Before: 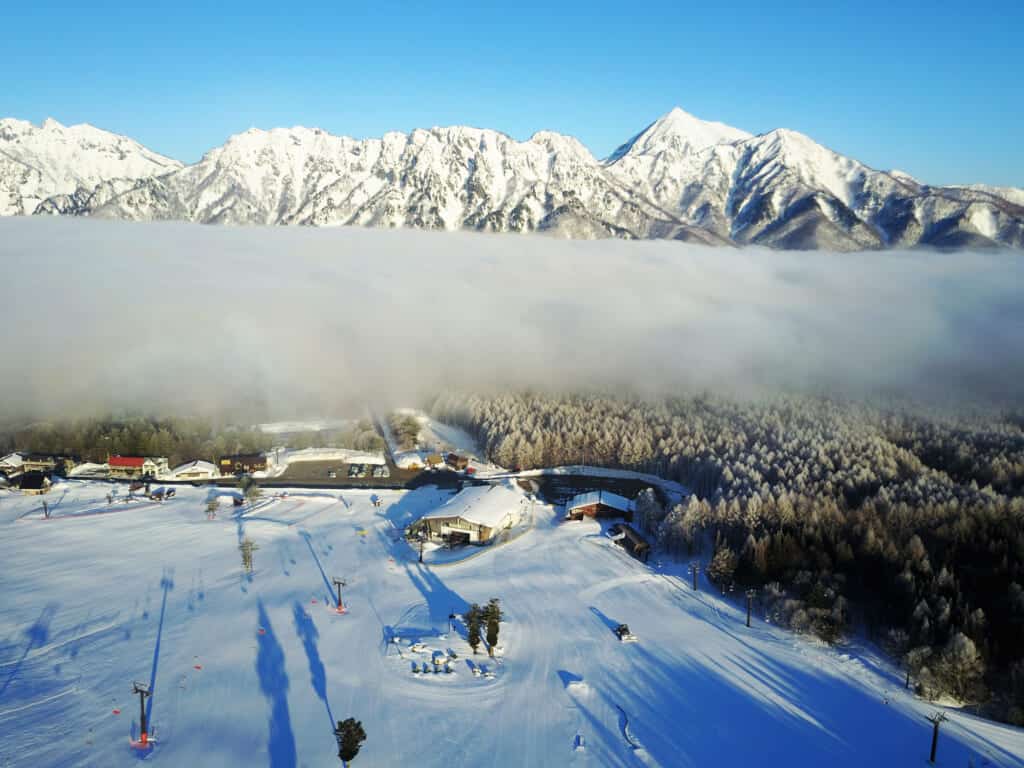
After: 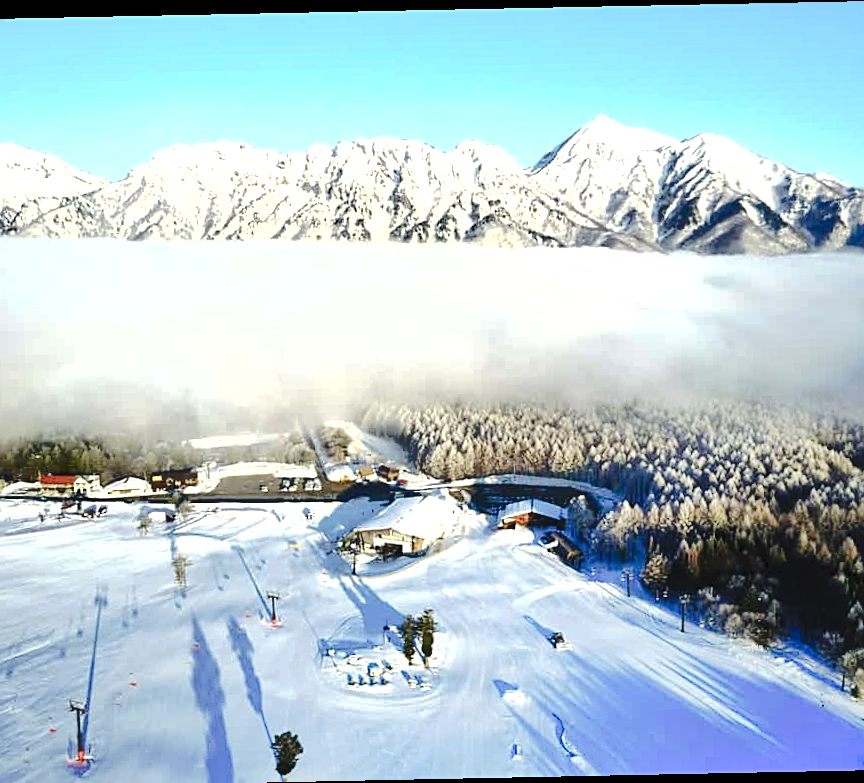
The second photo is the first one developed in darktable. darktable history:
crop: left 7.598%, right 7.873%
sharpen: on, module defaults
tone curve: curves: ch0 [(0, 0) (0.003, 0.058) (0.011, 0.059) (0.025, 0.061) (0.044, 0.067) (0.069, 0.084) (0.1, 0.102) (0.136, 0.124) (0.177, 0.171) (0.224, 0.246) (0.277, 0.324) (0.335, 0.411) (0.399, 0.509) (0.468, 0.605) (0.543, 0.688) (0.623, 0.738) (0.709, 0.798) (0.801, 0.852) (0.898, 0.911) (1, 1)], preserve colors none
exposure: exposure 0.921 EV, compensate highlight preservation false
shadows and highlights: highlights color adjustment 0%, soften with gaussian
local contrast: mode bilateral grid, contrast 10, coarseness 25, detail 110%, midtone range 0.2
rotate and perspective: rotation -1.17°, automatic cropping off
contrast brightness saturation: saturation 0.1
